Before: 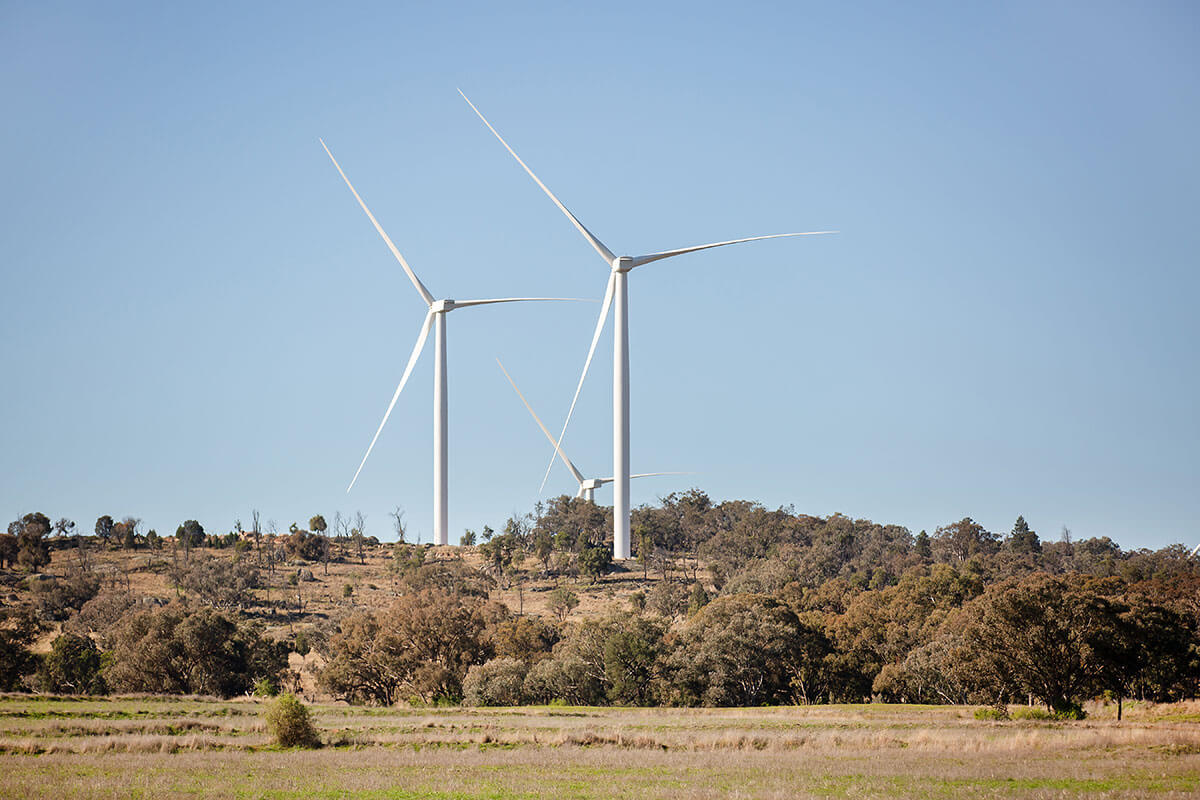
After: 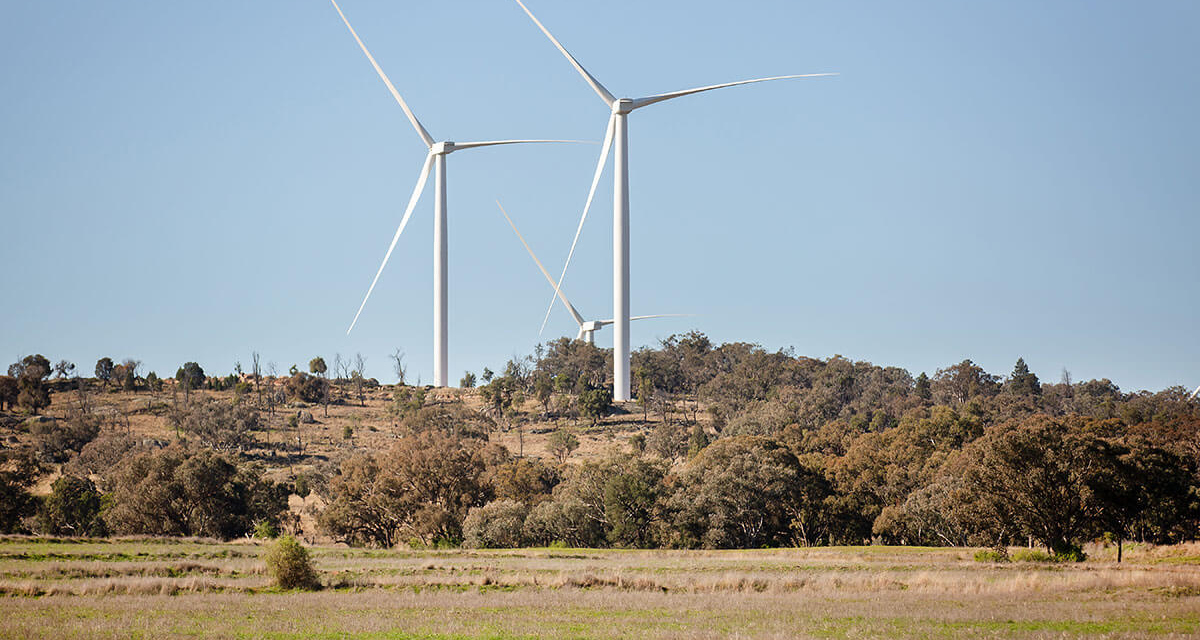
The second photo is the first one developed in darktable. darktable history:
crop and rotate: top 19.983%
